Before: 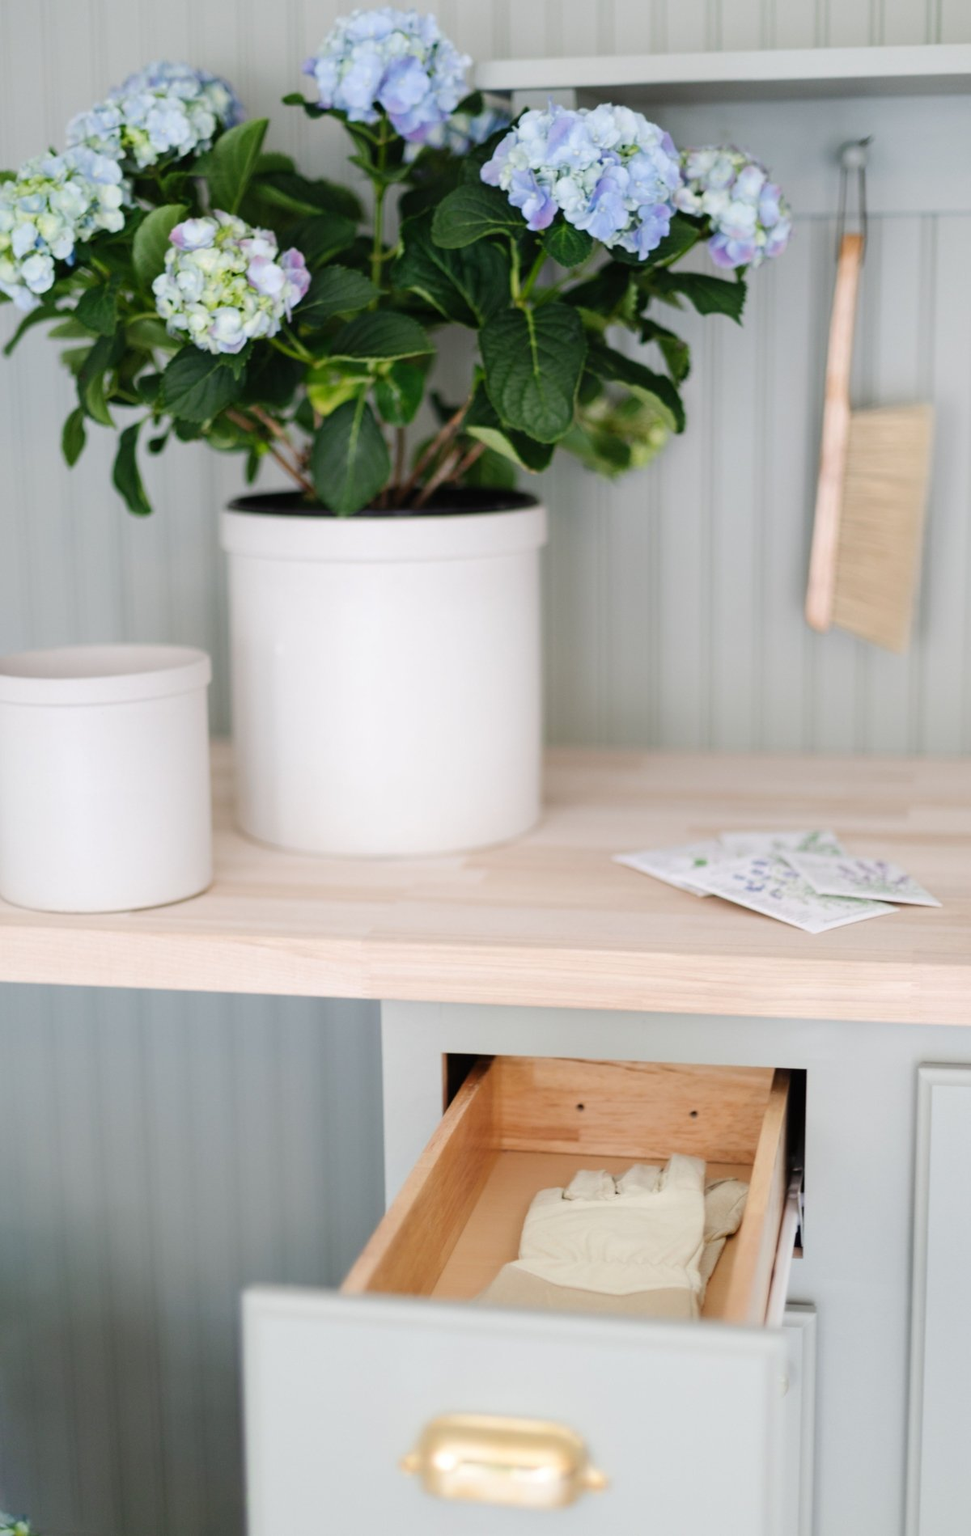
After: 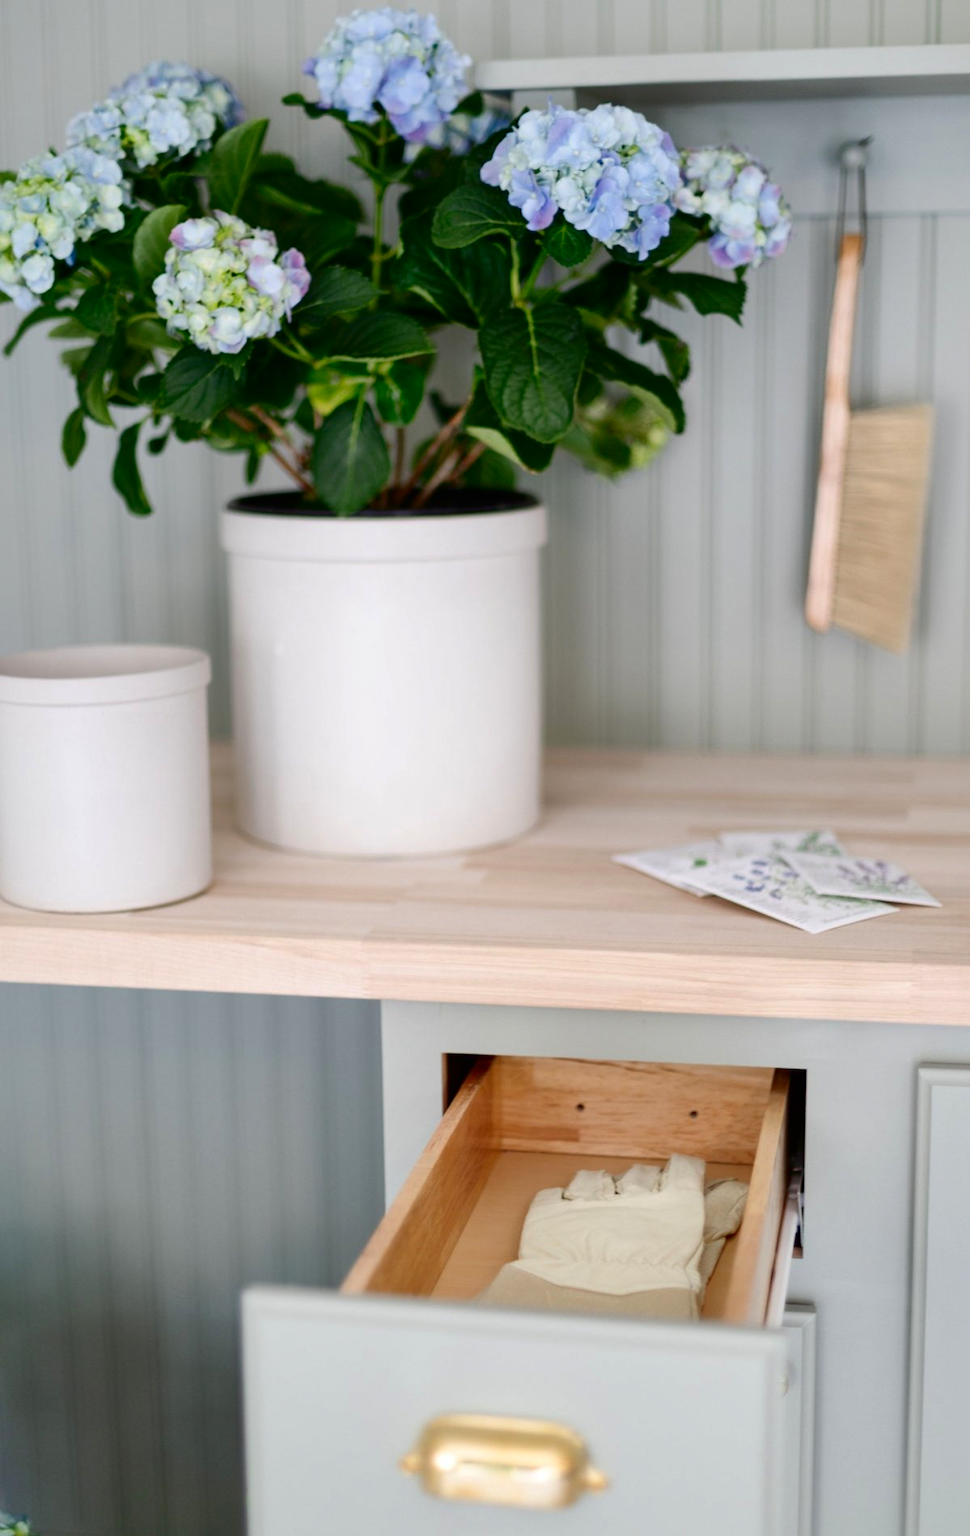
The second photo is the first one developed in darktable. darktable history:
contrast brightness saturation: contrast 0.197, brightness -0.113, saturation 0.095
shadows and highlights: on, module defaults
